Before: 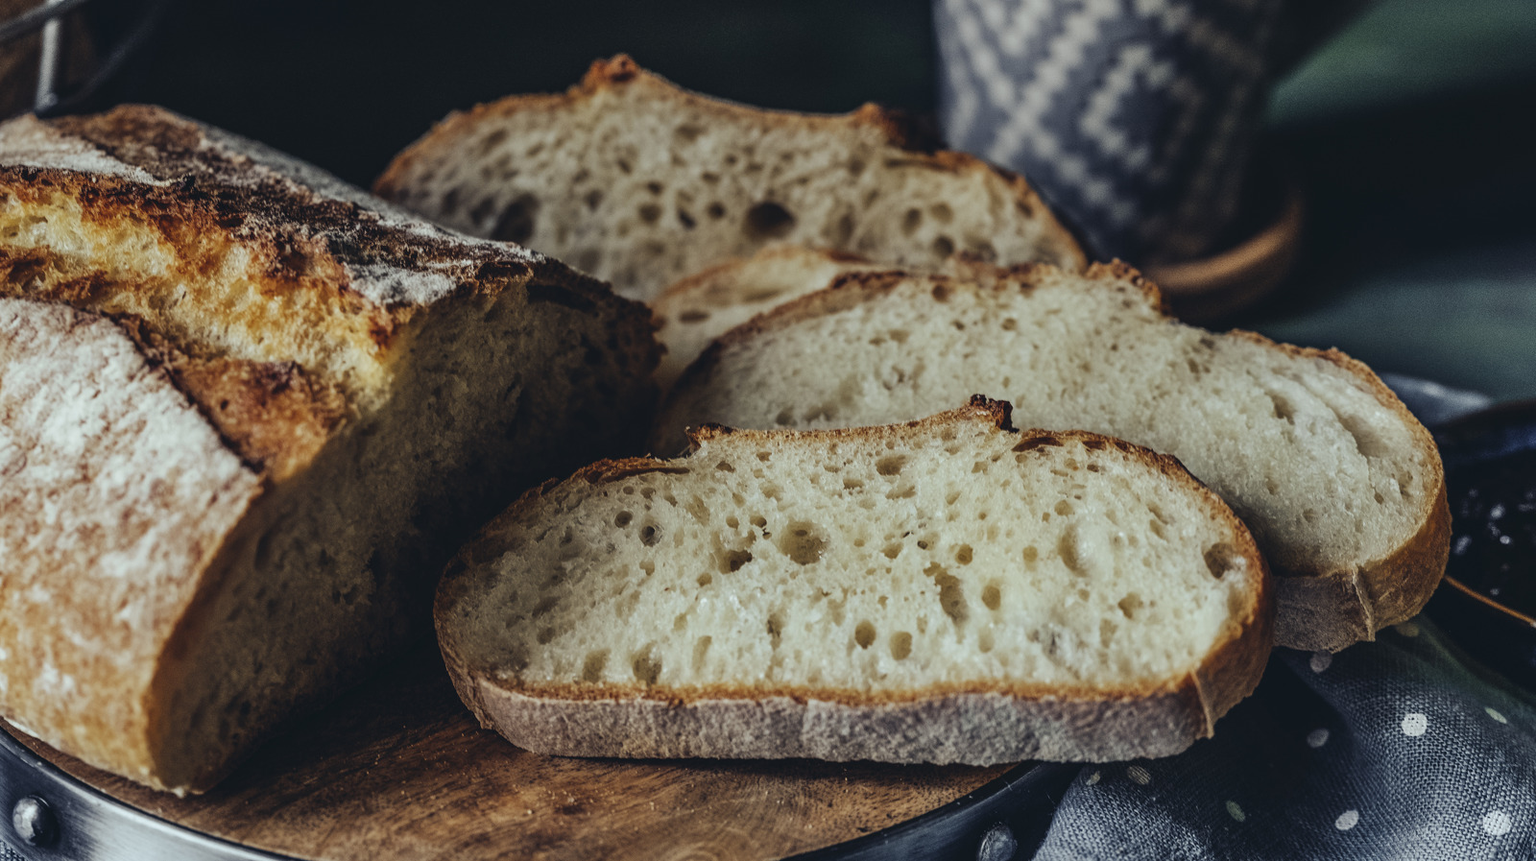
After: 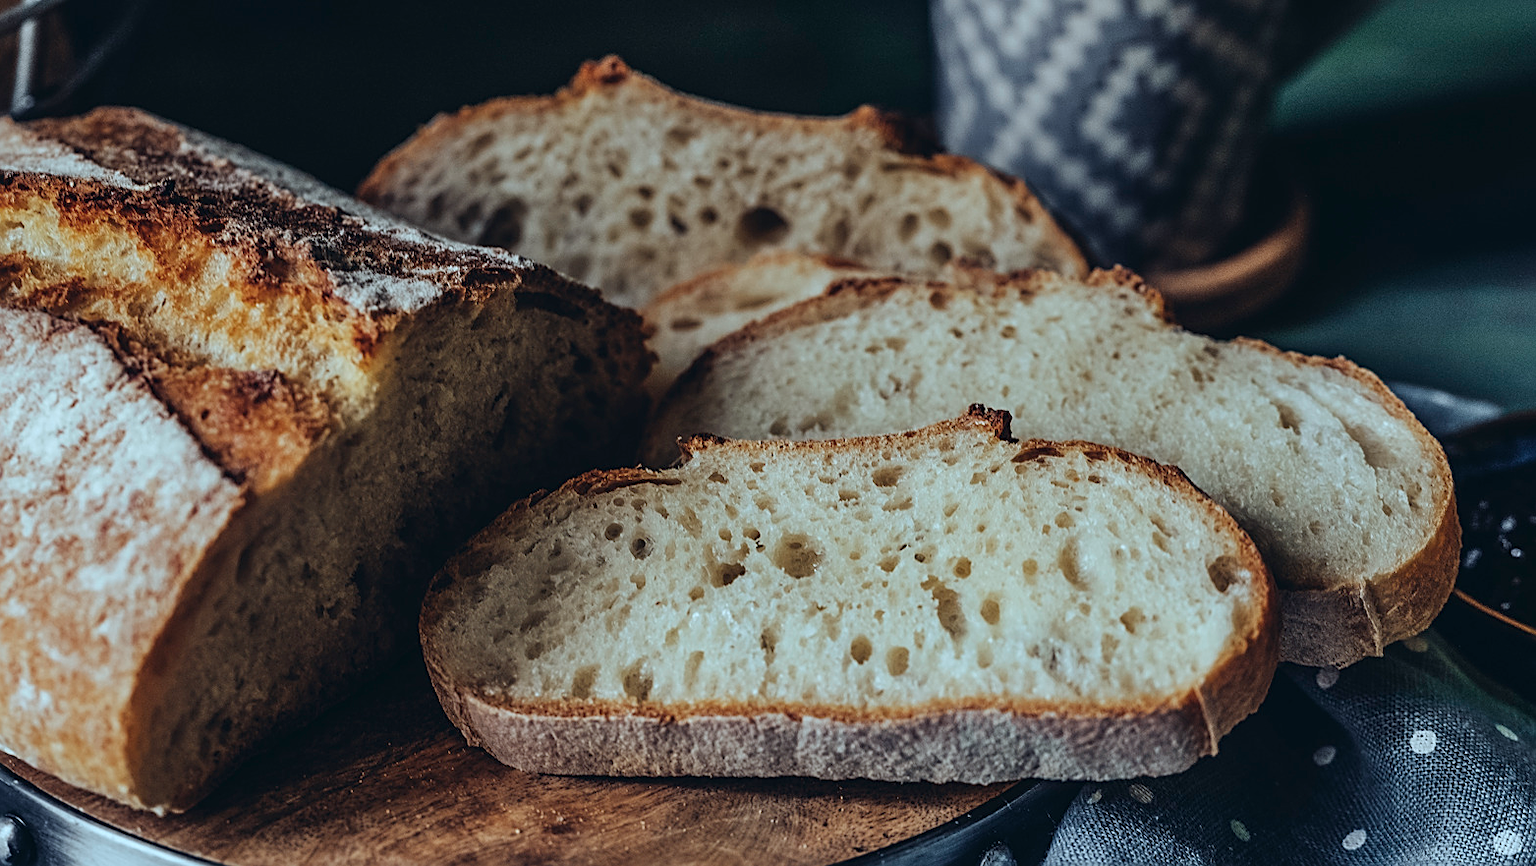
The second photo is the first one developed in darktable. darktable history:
crop and rotate: left 1.616%, right 0.654%, bottom 1.595%
sharpen: on, module defaults
color correction: highlights a* -3.93, highlights b* -11.16
